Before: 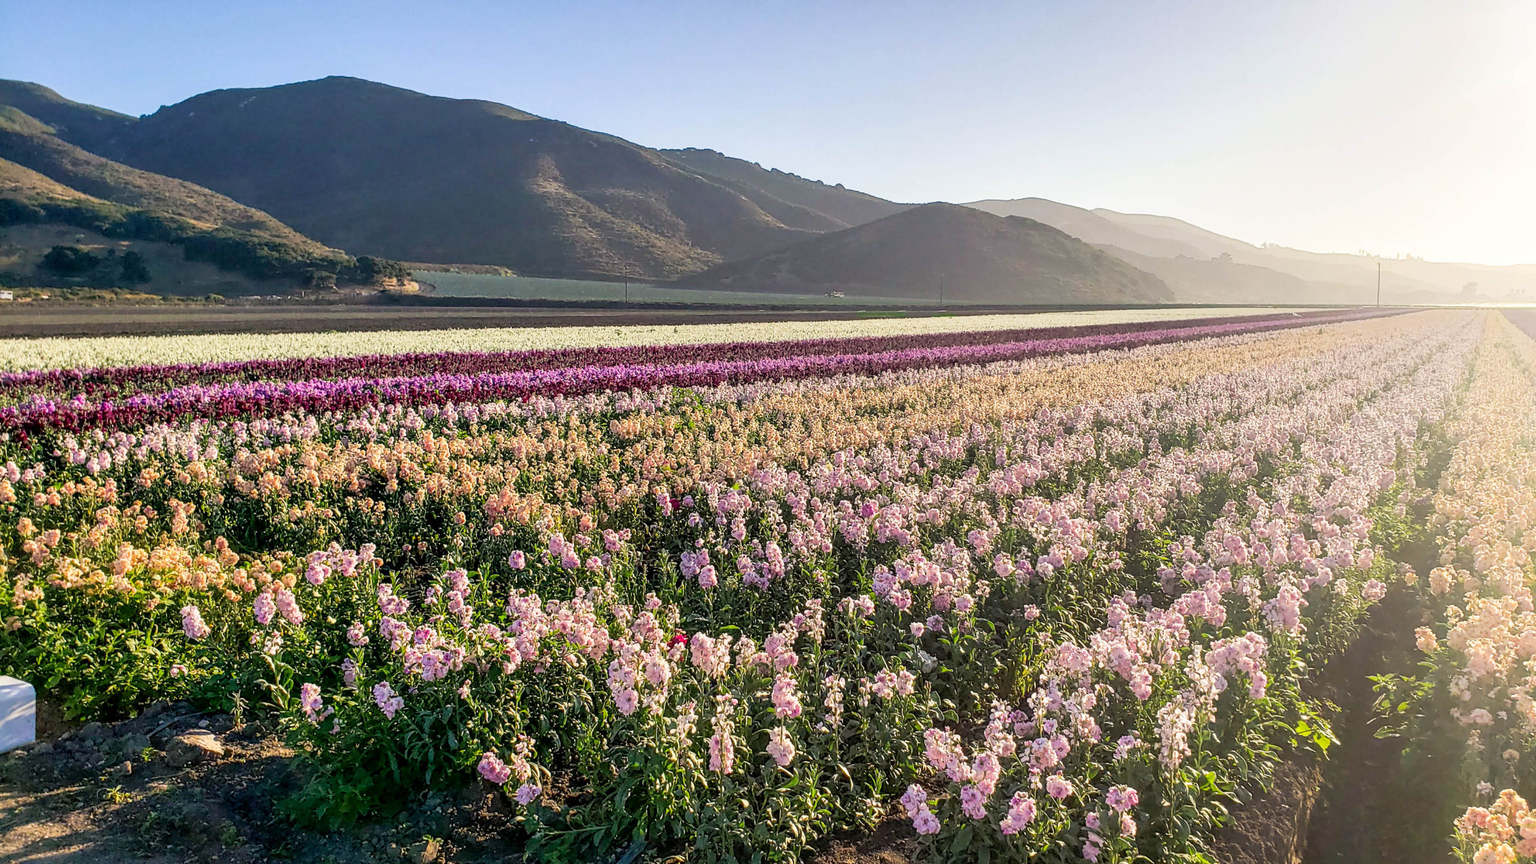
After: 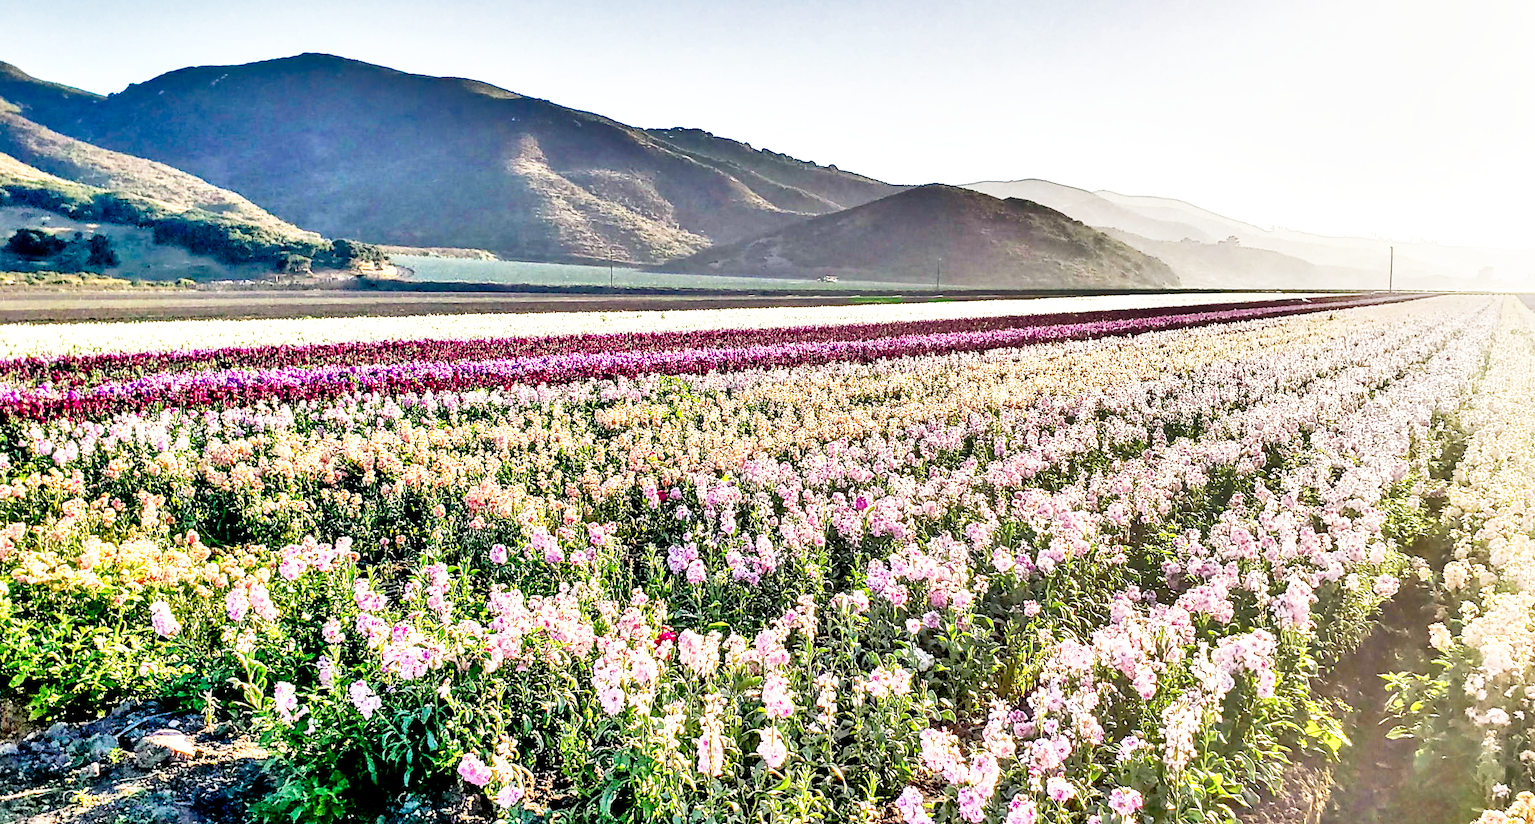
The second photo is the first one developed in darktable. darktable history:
tone equalizer: -7 EV 0.157 EV, -6 EV 0.592 EV, -5 EV 1.16 EV, -4 EV 1.34 EV, -3 EV 1.16 EV, -2 EV 0.6 EV, -1 EV 0.168 EV
contrast equalizer: octaves 7, y [[0.6 ×6], [0.55 ×6], [0 ×6], [0 ×6], [0 ×6]]
crop: left 2.347%, top 2.986%, right 1.128%, bottom 4.822%
local contrast: mode bilateral grid, contrast 19, coarseness 50, detail 119%, midtone range 0.2
shadows and highlights: radius 119.3, shadows 42.46, highlights -62.03, soften with gaussian
base curve: curves: ch0 [(0, 0) (0.012, 0.01) (0.073, 0.168) (0.31, 0.711) (0.645, 0.957) (1, 1)], preserve colors none
